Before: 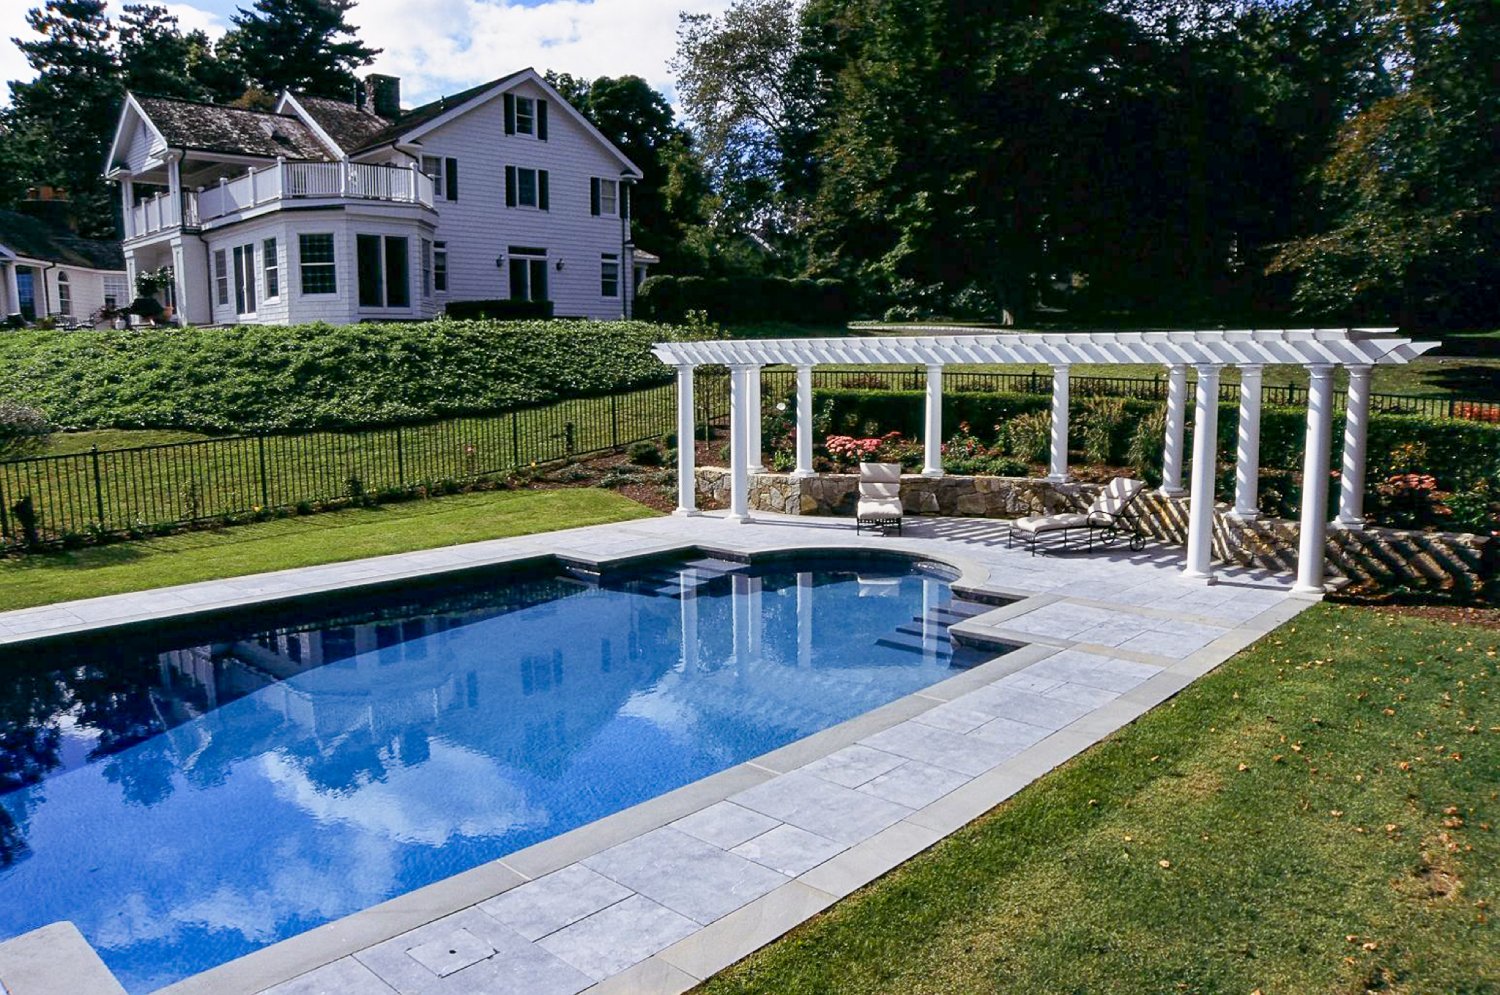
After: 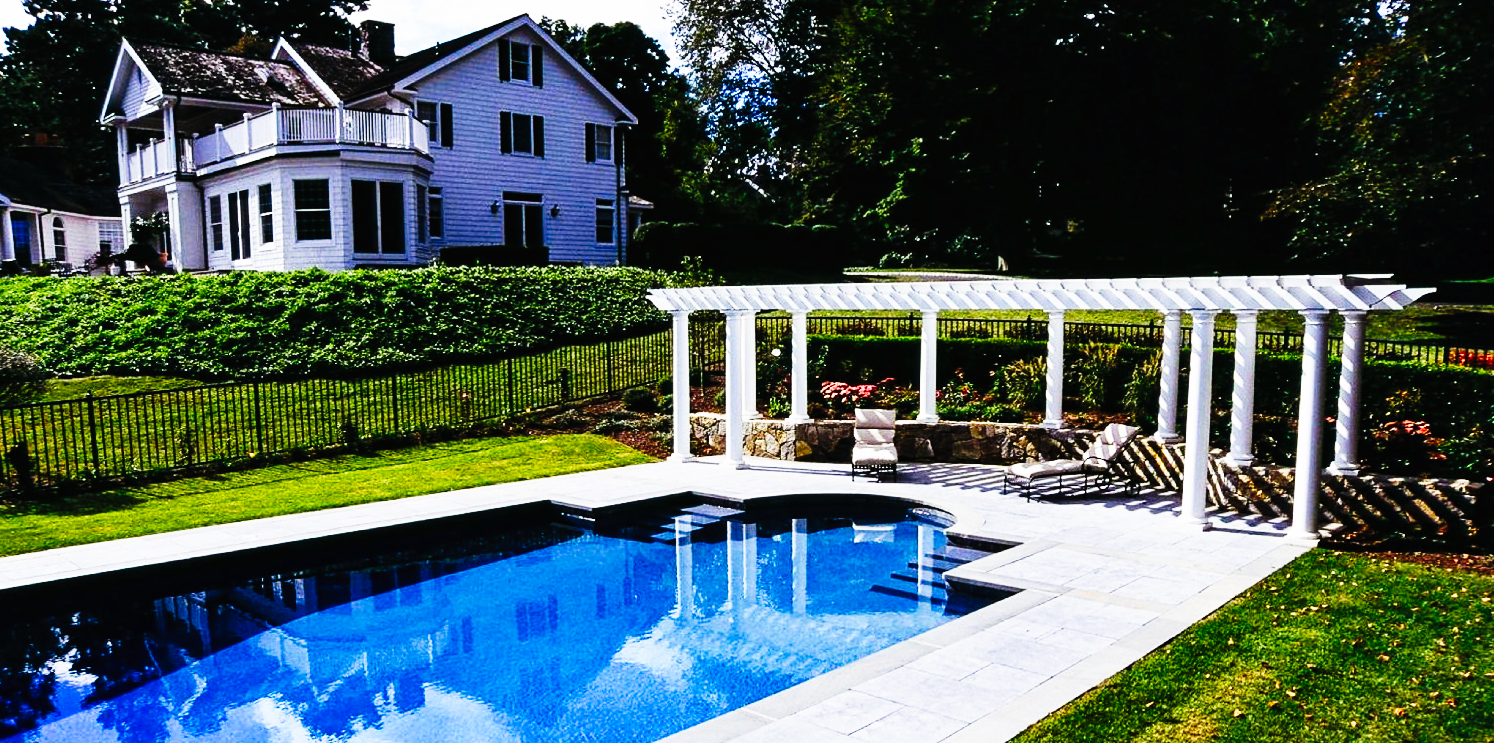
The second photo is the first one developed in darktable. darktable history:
crop: left 0.387%, top 5.469%, bottom 19.809%
tone curve: curves: ch0 [(0, 0) (0.003, 0.01) (0.011, 0.012) (0.025, 0.012) (0.044, 0.017) (0.069, 0.021) (0.1, 0.025) (0.136, 0.03) (0.177, 0.037) (0.224, 0.052) (0.277, 0.092) (0.335, 0.16) (0.399, 0.3) (0.468, 0.463) (0.543, 0.639) (0.623, 0.796) (0.709, 0.904) (0.801, 0.962) (0.898, 0.988) (1, 1)], preserve colors none
